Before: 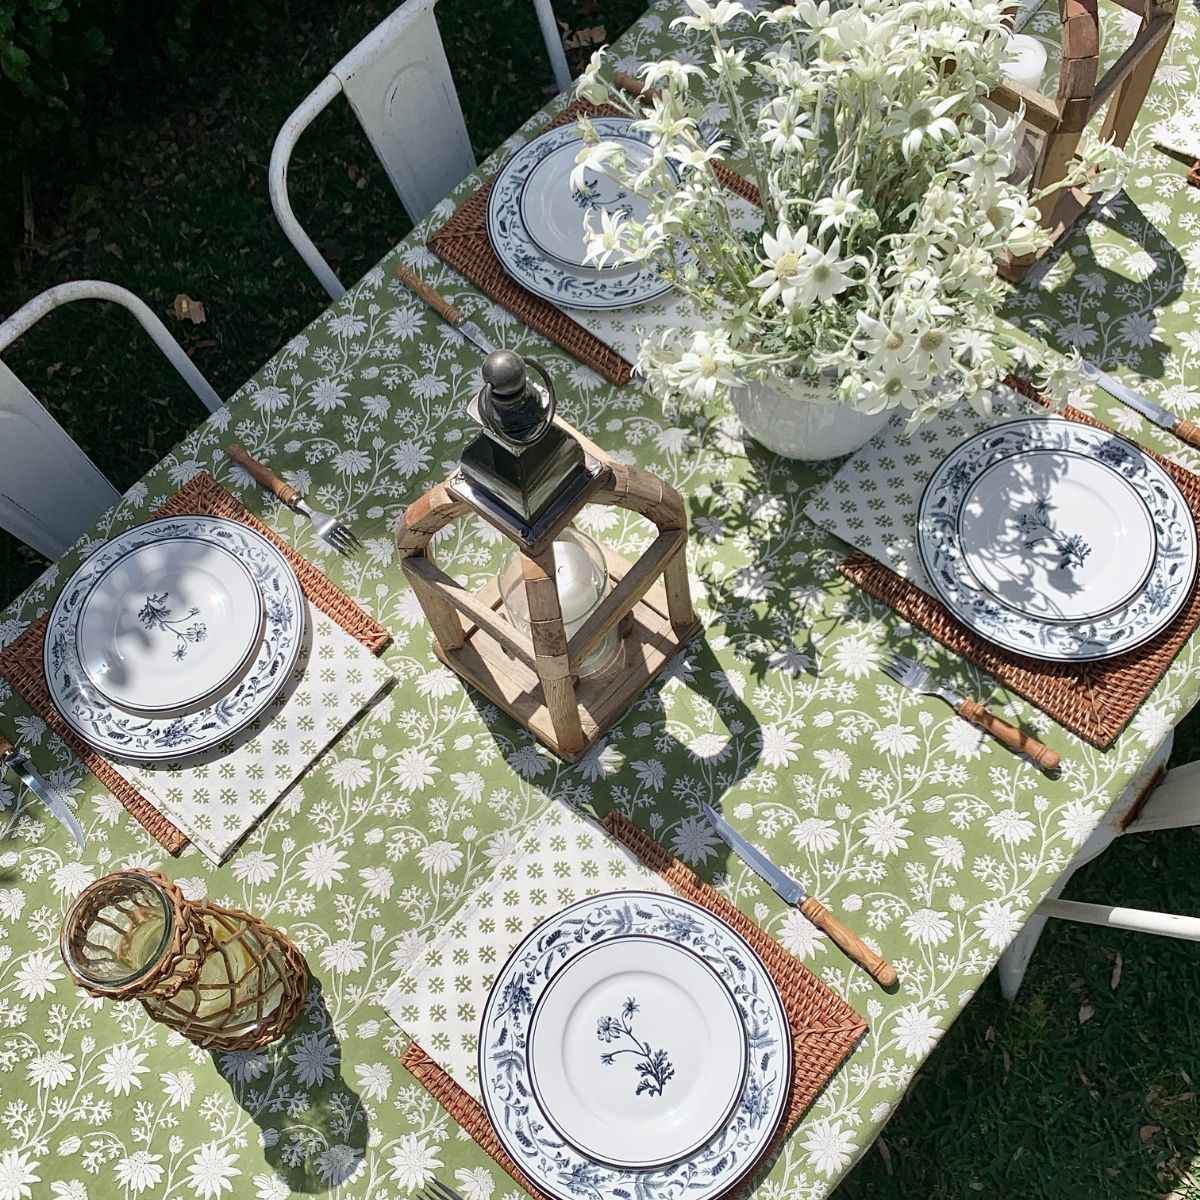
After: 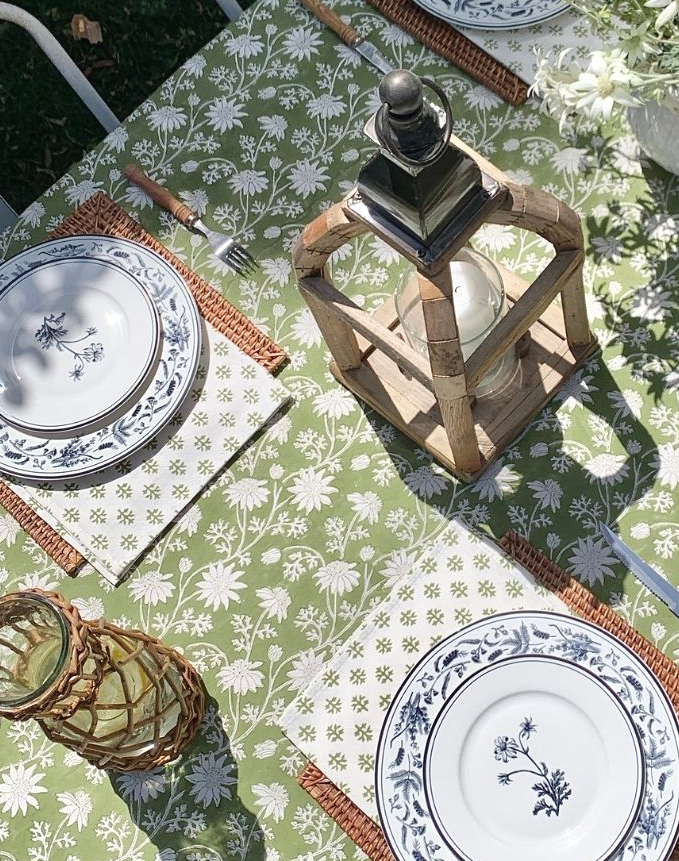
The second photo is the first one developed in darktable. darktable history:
crop: left 8.593%, top 23.394%, right 34.741%, bottom 4.774%
exposure: black level correction -0.001, exposure 0.08 EV, compensate highlight preservation false
